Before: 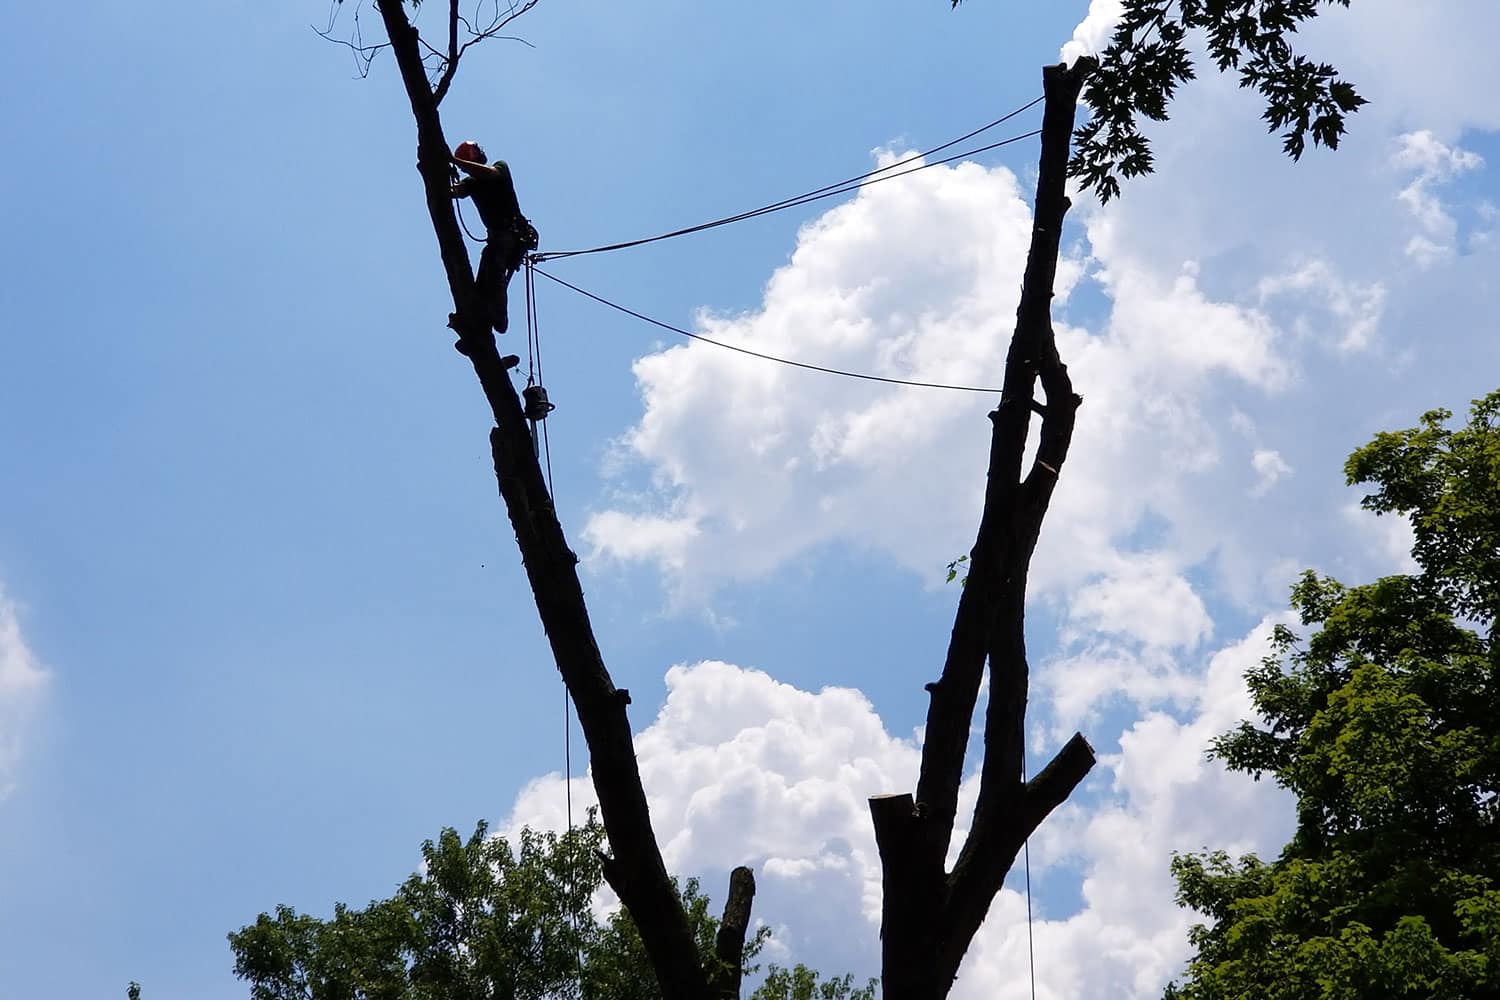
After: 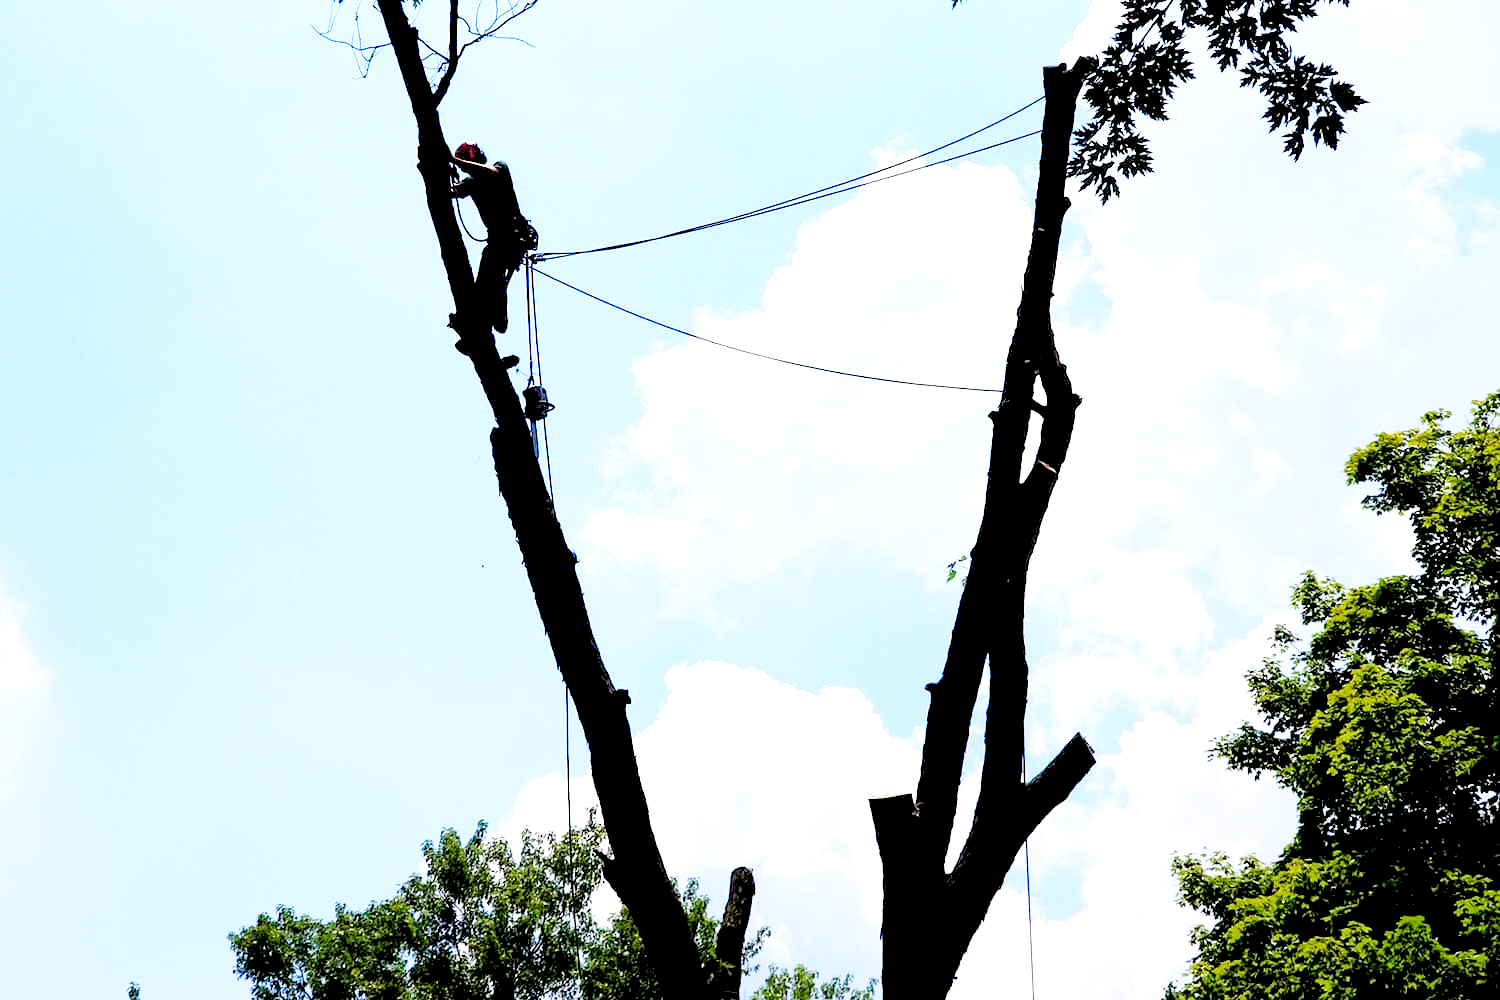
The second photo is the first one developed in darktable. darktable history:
levels: levels [0.072, 0.414, 0.976]
base curve: curves: ch0 [(0, 0) (0.012, 0.01) (0.073, 0.168) (0.31, 0.711) (0.645, 0.957) (1, 1)], preserve colors none
